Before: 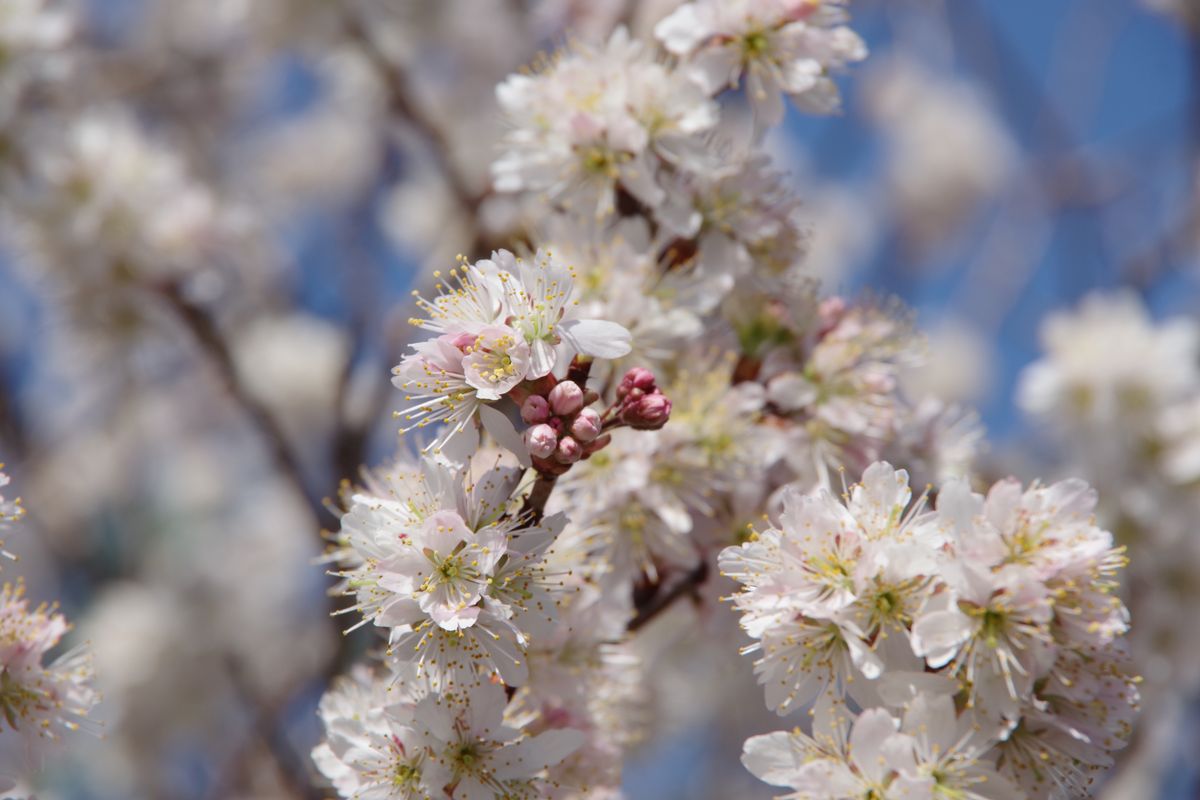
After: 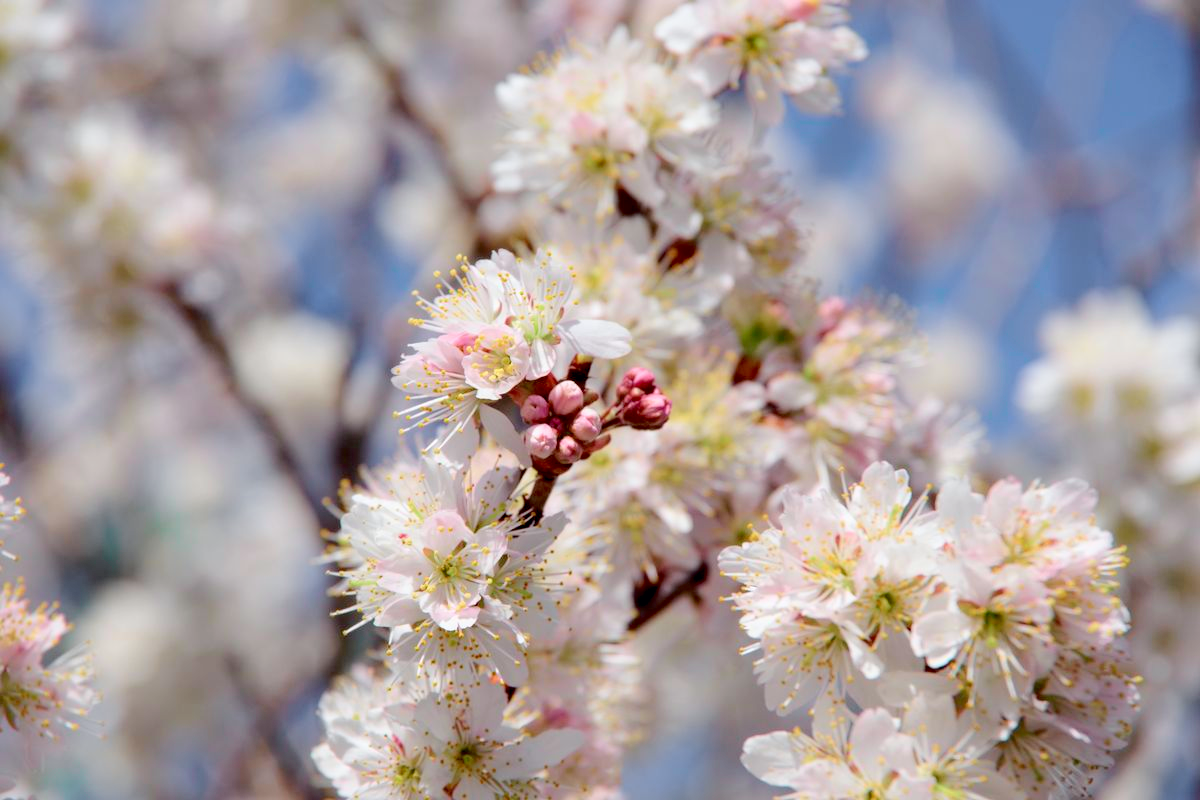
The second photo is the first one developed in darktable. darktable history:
tone curve: curves: ch0 [(0, 0) (0.051, 0.047) (0.102, 0.099) (0.228, 0.275) (0.432, 0.535) (0.695, 0.778) (0.908, 0.946) (1, 1)]; ch1 [(0, 0) (0.339, 0.298) (0.402, 0.363) (0.453, 0.413) (0.485, 0.469) (0.494, 0.493) (0.504, 0.501) (0.525, 0.534) (0.563, 0.595) (0.597, 0.638) (1, 1)]; ch2 [(0, 0) (0.48, 0.48) (0.504, 0.5) (0.539, 0.554) (0.59, 0.63) (0.642, 0.684) (0.824, 0.815) (1, 1)], color space Lab, independent channels, preserve colors none
color calibration: illuminant same as pipeline (D50), adaptation XYZ, x 0.347, y 0.358, temperature 5017.13 K
exposure: black level correction 0.01, exposure 0.016 EV, compensate highlight preservation false
